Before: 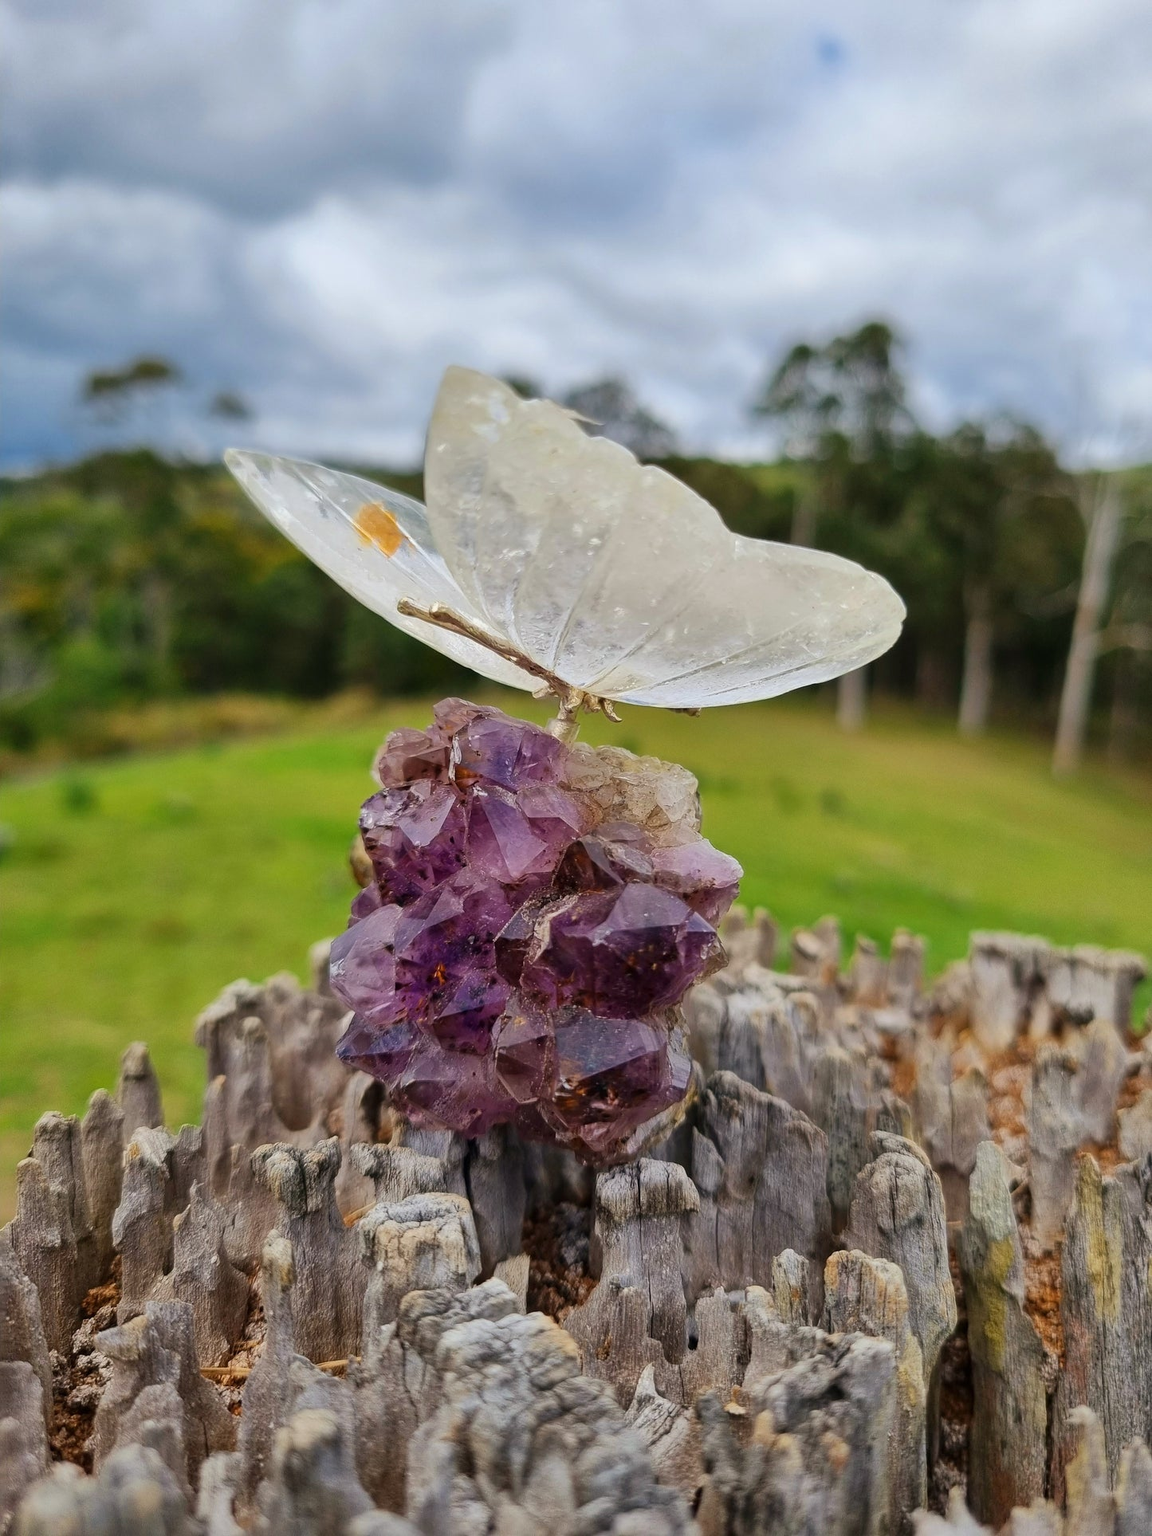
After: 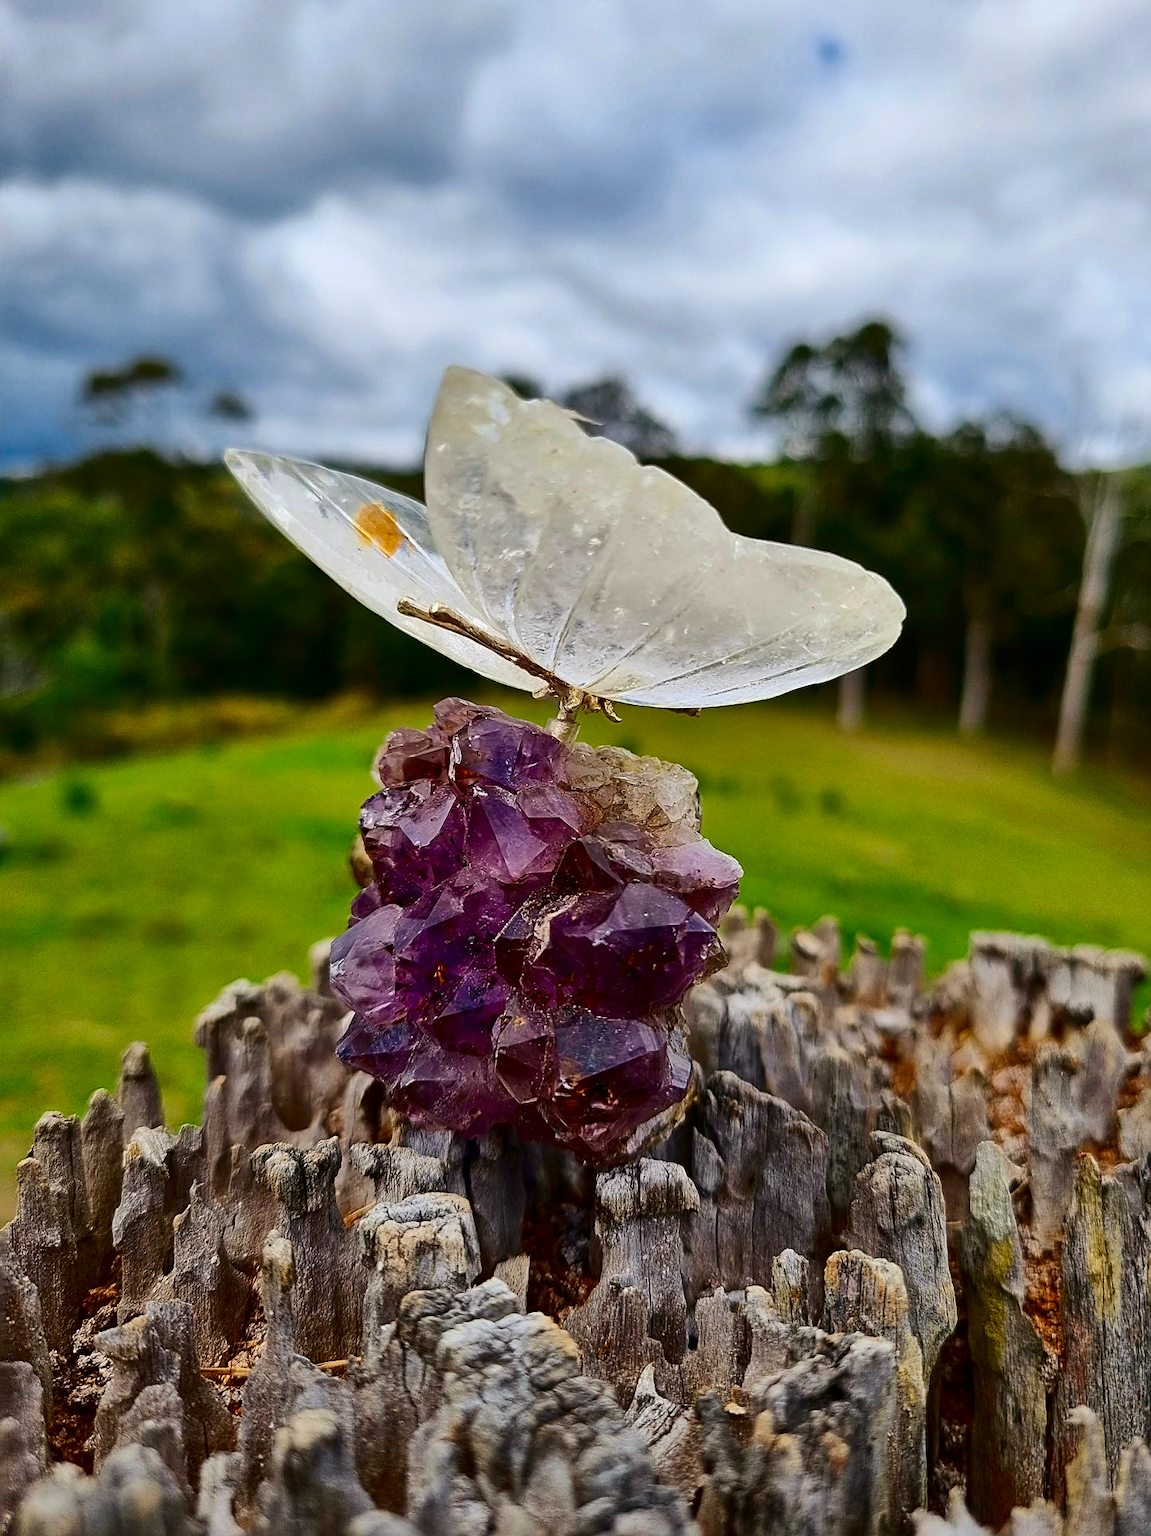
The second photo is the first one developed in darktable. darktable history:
contrast brightness saturation: contrast 0.22, brightness -0.19, saturation 0.24
sharpen: on, module defaults
shadows and highlights: shadows 32, highlights -32, soften with gaussian
